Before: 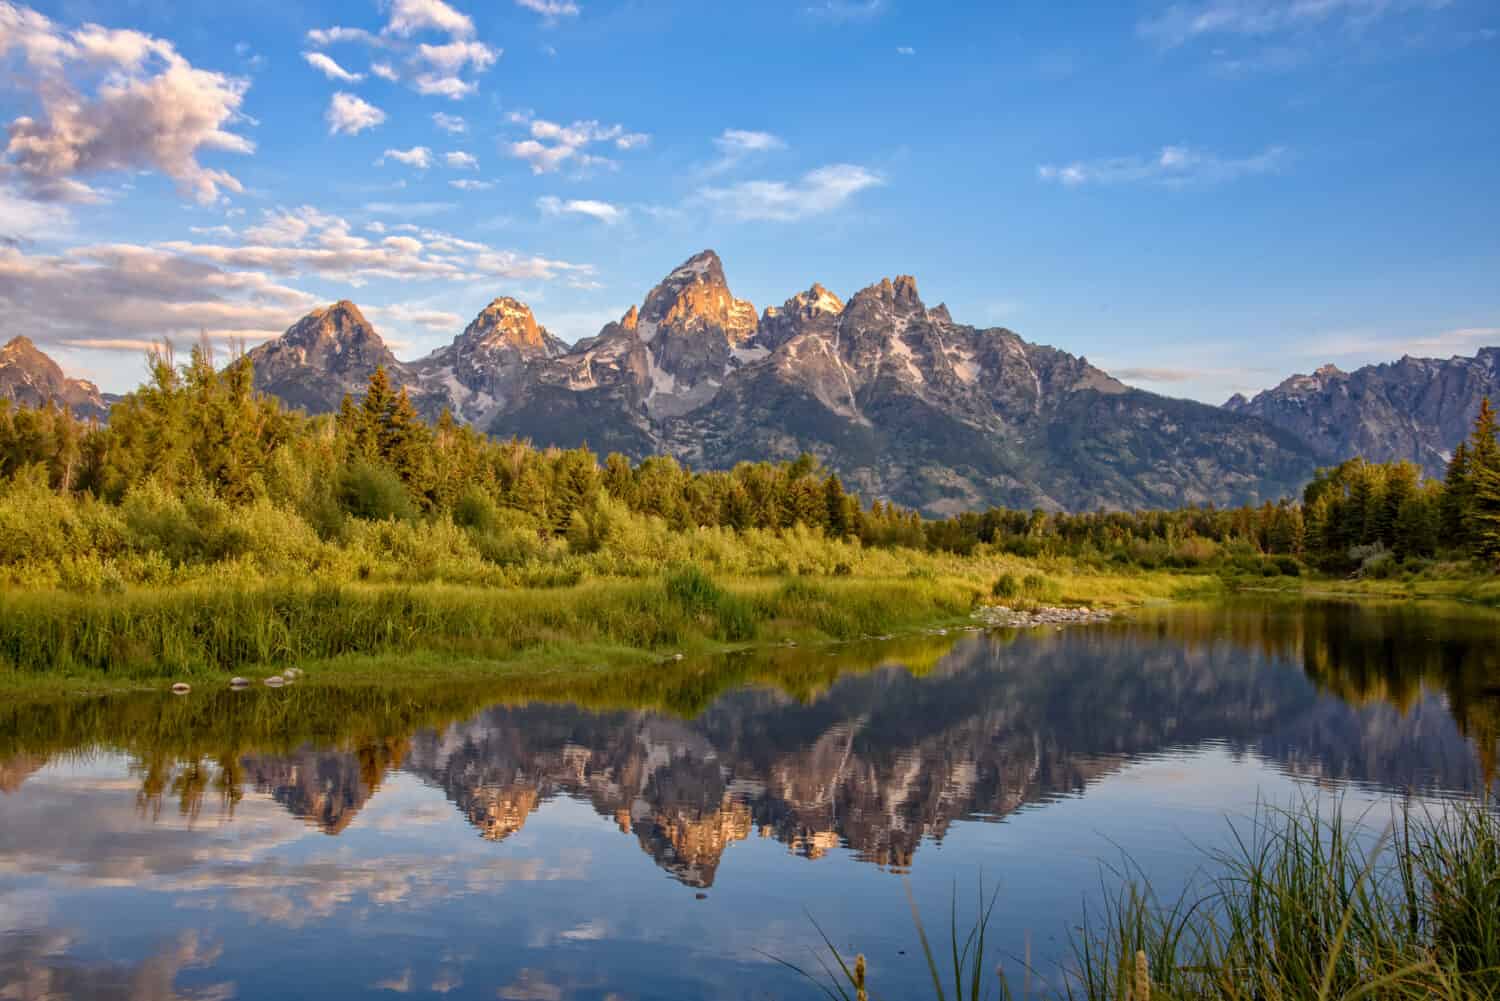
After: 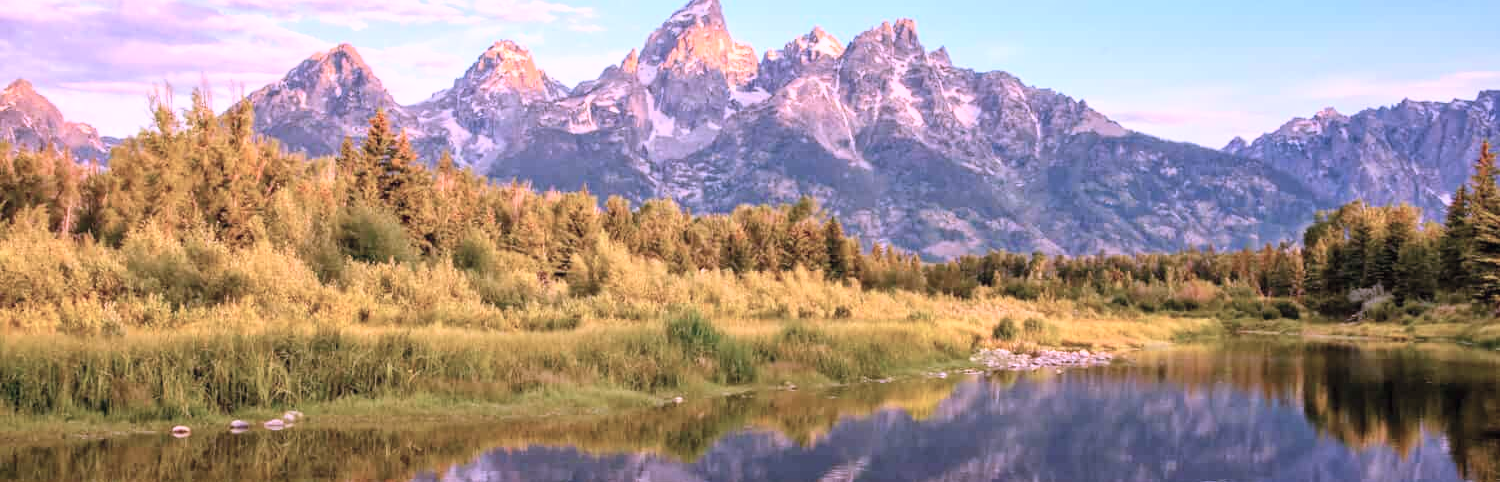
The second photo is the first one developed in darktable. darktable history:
contrast brightness saturation: contrast 0.136, brightness 0.206
exposure: black level correction 0, exposure 0.499 EV, compensate highlight preservation false
crop and rotate: top 25.757%, bottom 26.089%
shadows and highlights: shadows -30.52, highlights 29.92
color correction: highlights a* 15.16, highlights b* -24.98
